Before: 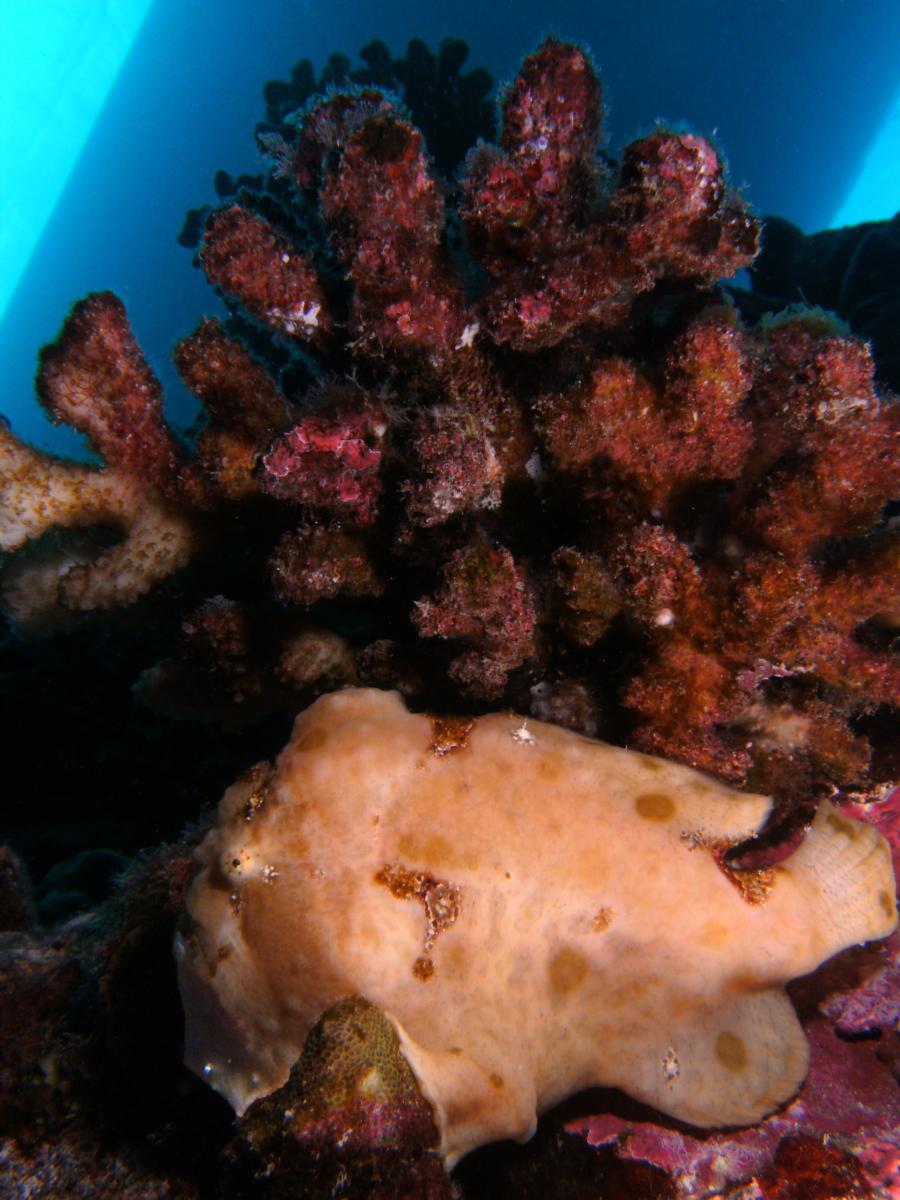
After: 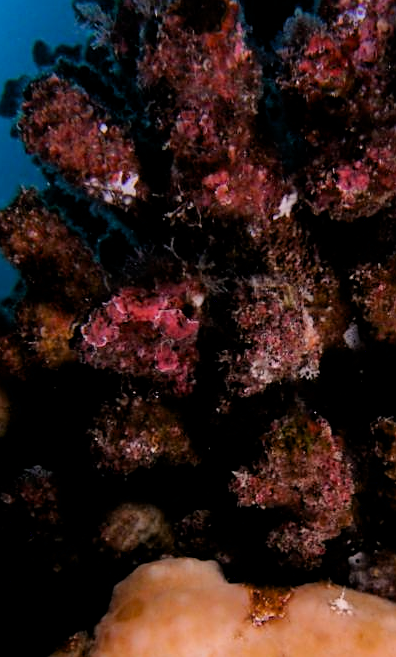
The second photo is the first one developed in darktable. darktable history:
crop: left 20.248%, top 10.86%, right 35.675%, bottom 34.321%
exposure: black level correction 0.003, exposure 0.383 EV, compensate highlight preservation false
filmic rgb: black relative exposure -7.65 EV, white relative exposure 4.56 EV, hardness 3.61, color science v6 (2022)
sharpen: on, module defaults
